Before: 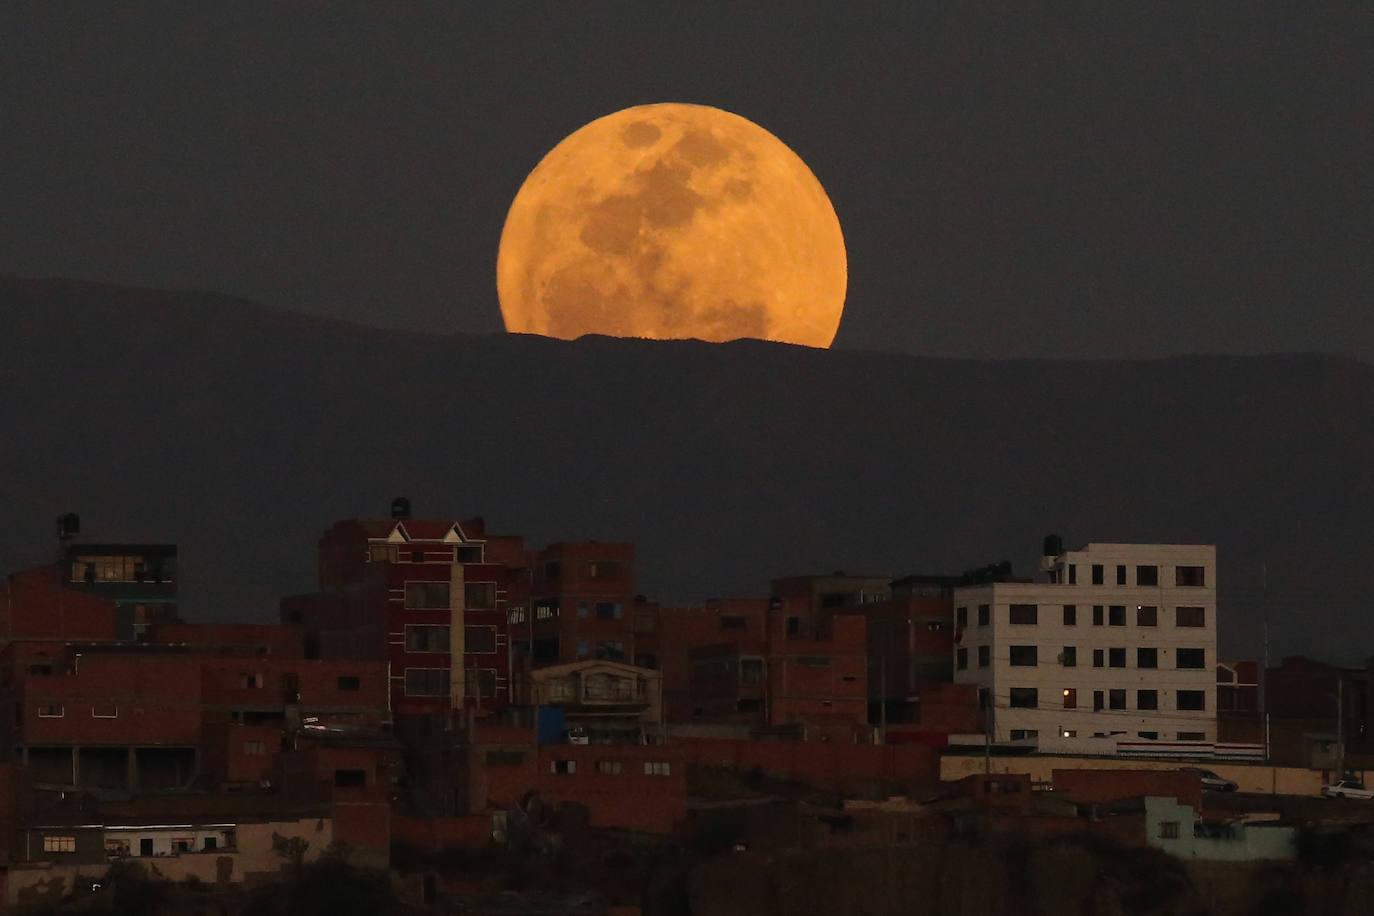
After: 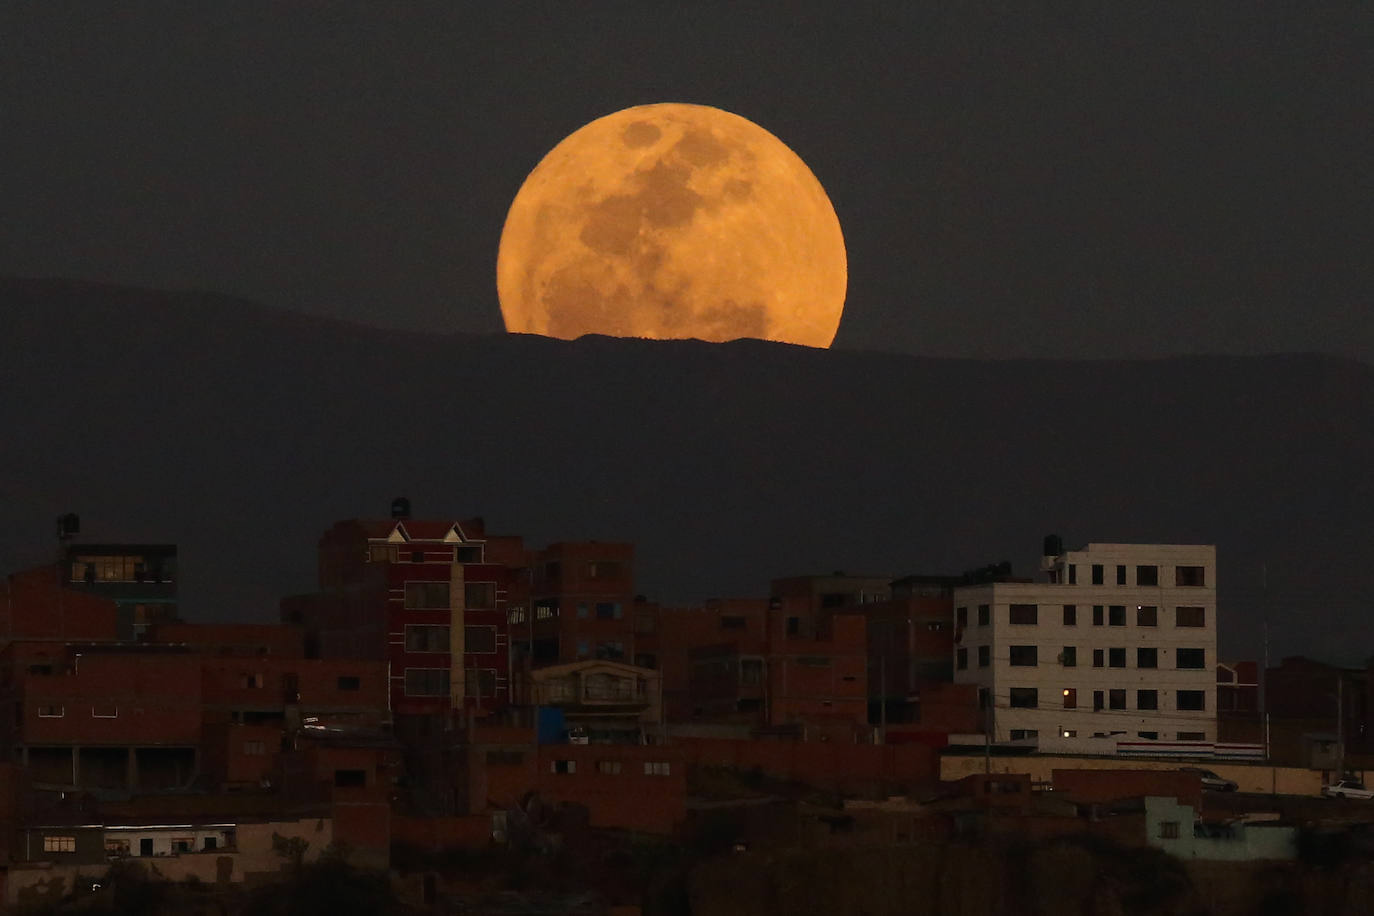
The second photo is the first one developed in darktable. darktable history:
shadows and highlights: shadows -29.13, highlights 29.86
color zones: curves: ch0 [(0.068, 0.464) (0.25, 0.5) (0.48, 0.508) (0.75, 0.536) (0.886, 0.476) (0.967, 0.456)]; ch1 [(0.066, 0.456) (0.25, 0.5) (0.616, 0.508) (0.746, 0.56) (0.934, 0.444)]
tone equalizer: edges refinement/feathering 500, mask exposure compensation -1.57 EV, preserve details no
